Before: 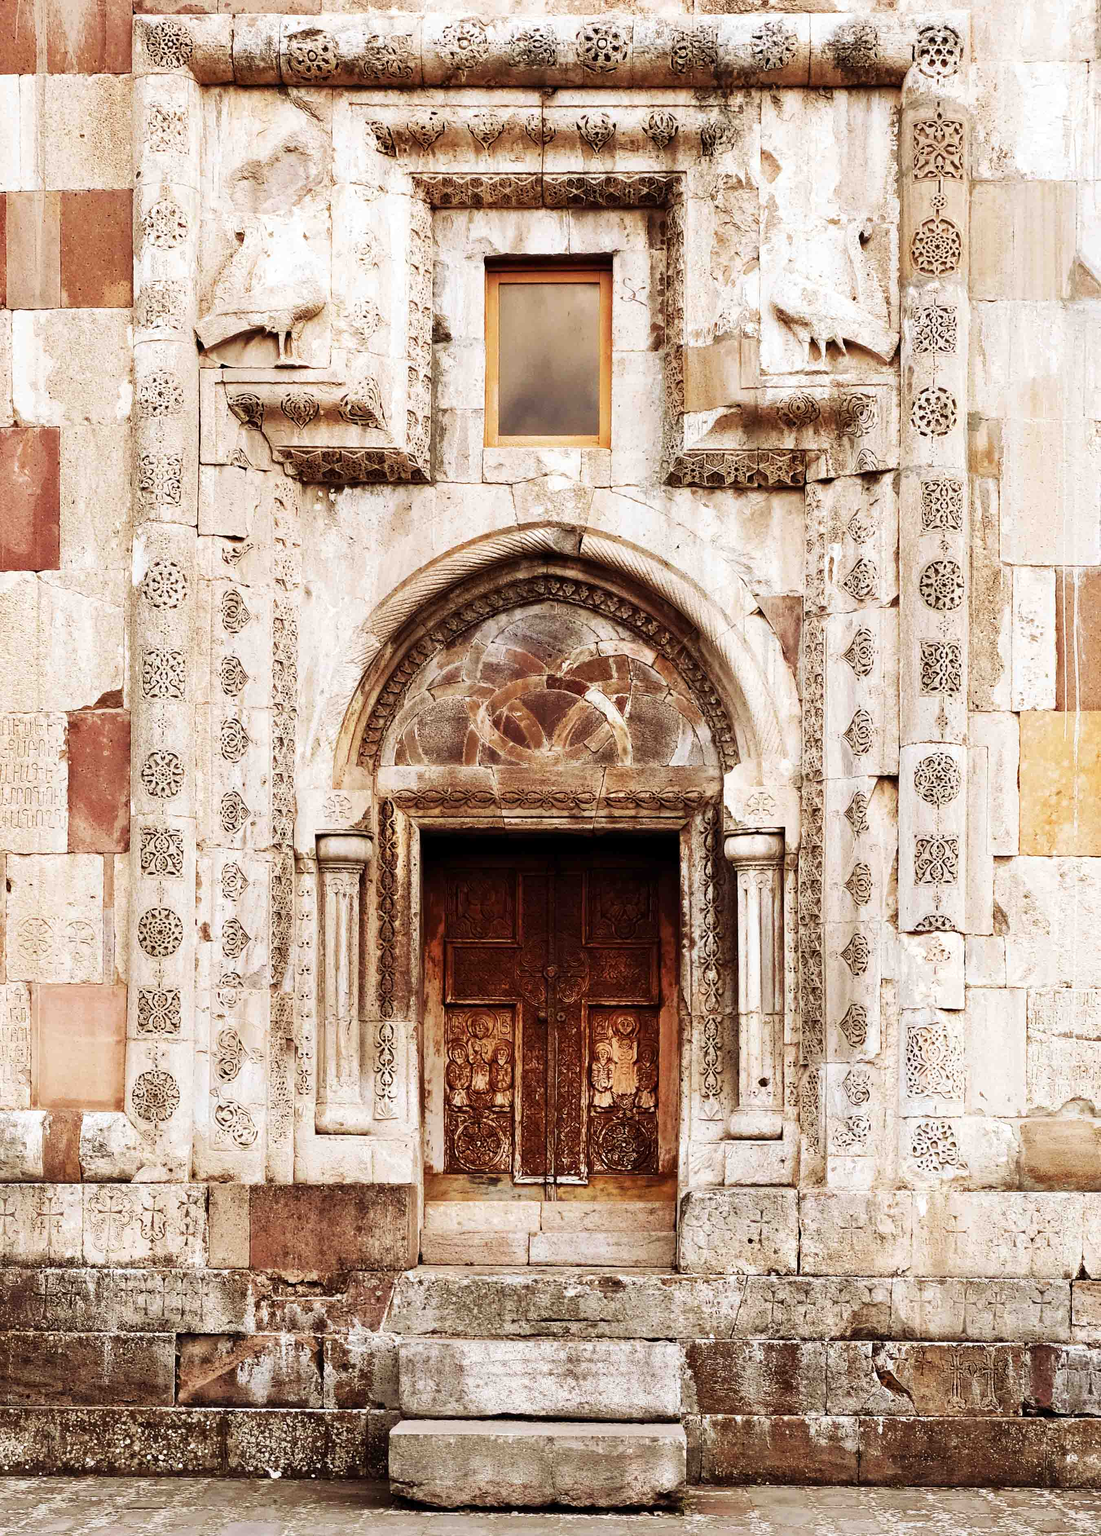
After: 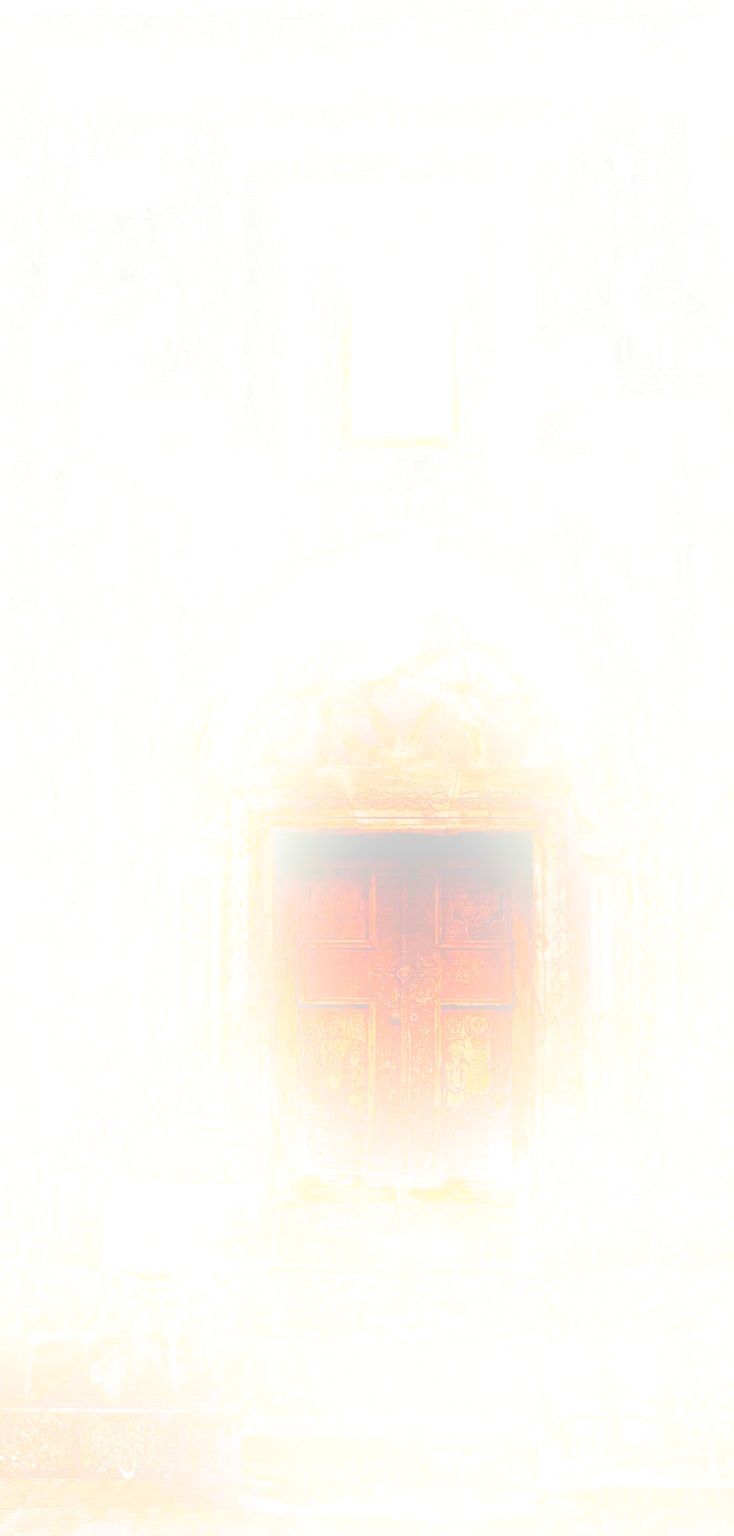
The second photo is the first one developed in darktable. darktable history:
bloom: size 85%, threshold 5%, strength 85%
crop and rotate: left 13.409%, right 19.924%
split-toning: shadows › hue 277.2°, shadows › saturation 0.74
local contrast: mode bilateral grid, contrast 20, coarseness 50, detail 171%, midtone range 0.2
